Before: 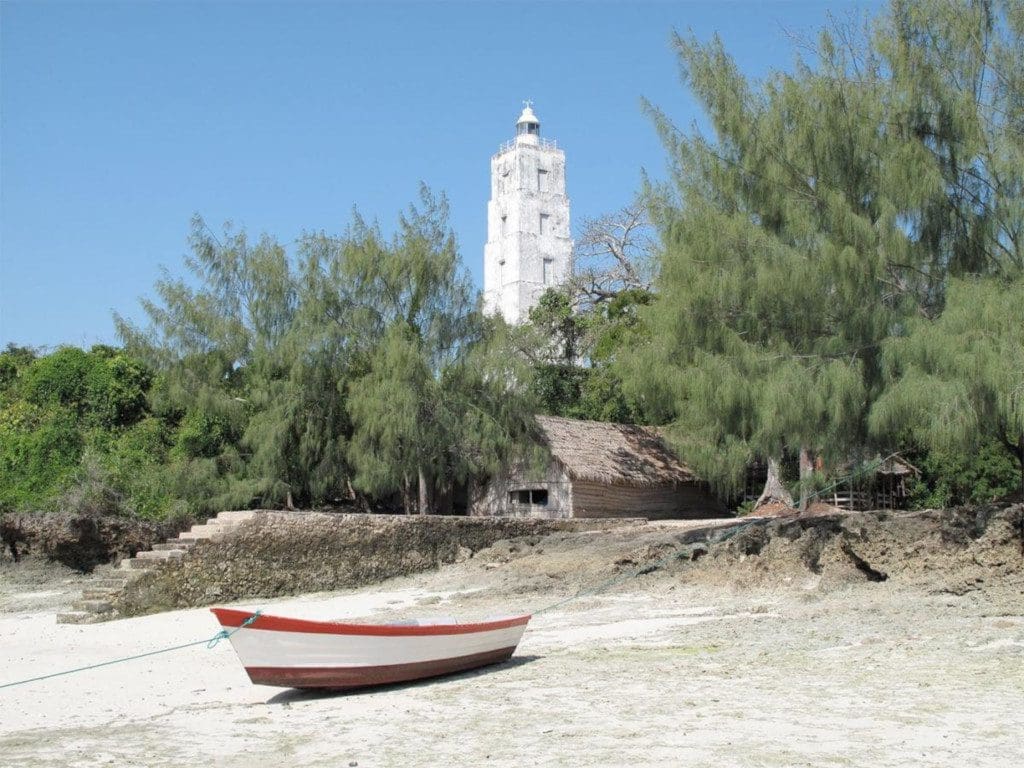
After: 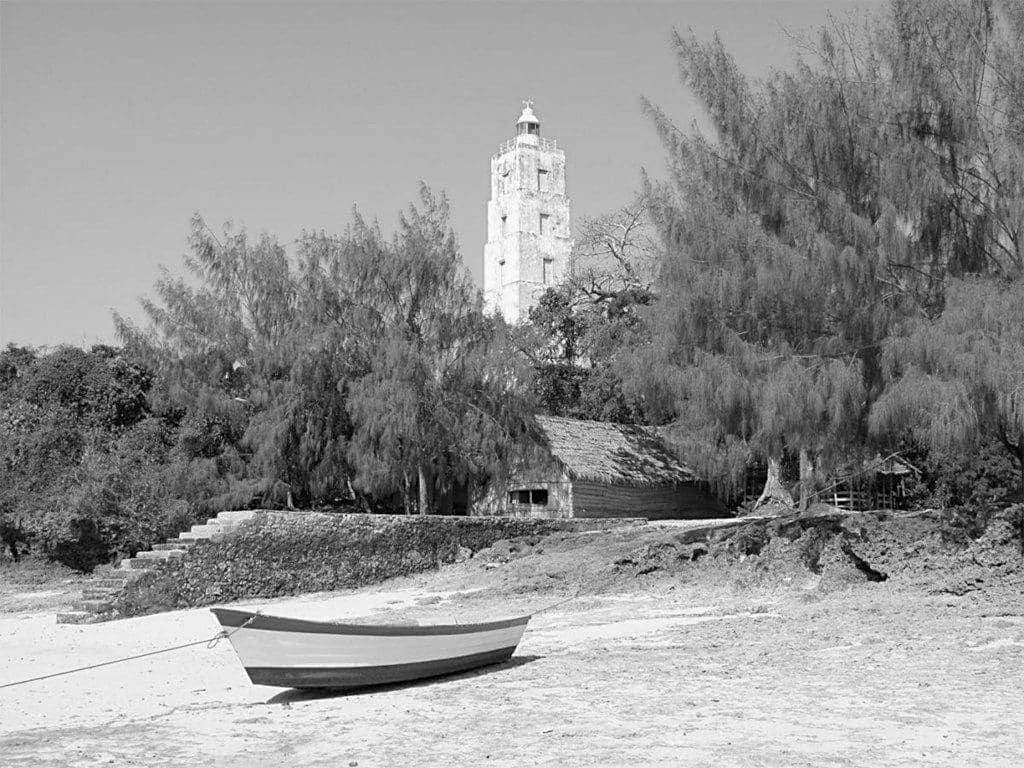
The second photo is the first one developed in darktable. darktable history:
sharpen: on, module defaults
color calibration: output gray [0.267, 0.423, 0.261, 0], illuminant same as pipeline (D50), adaptation none (bypass)
